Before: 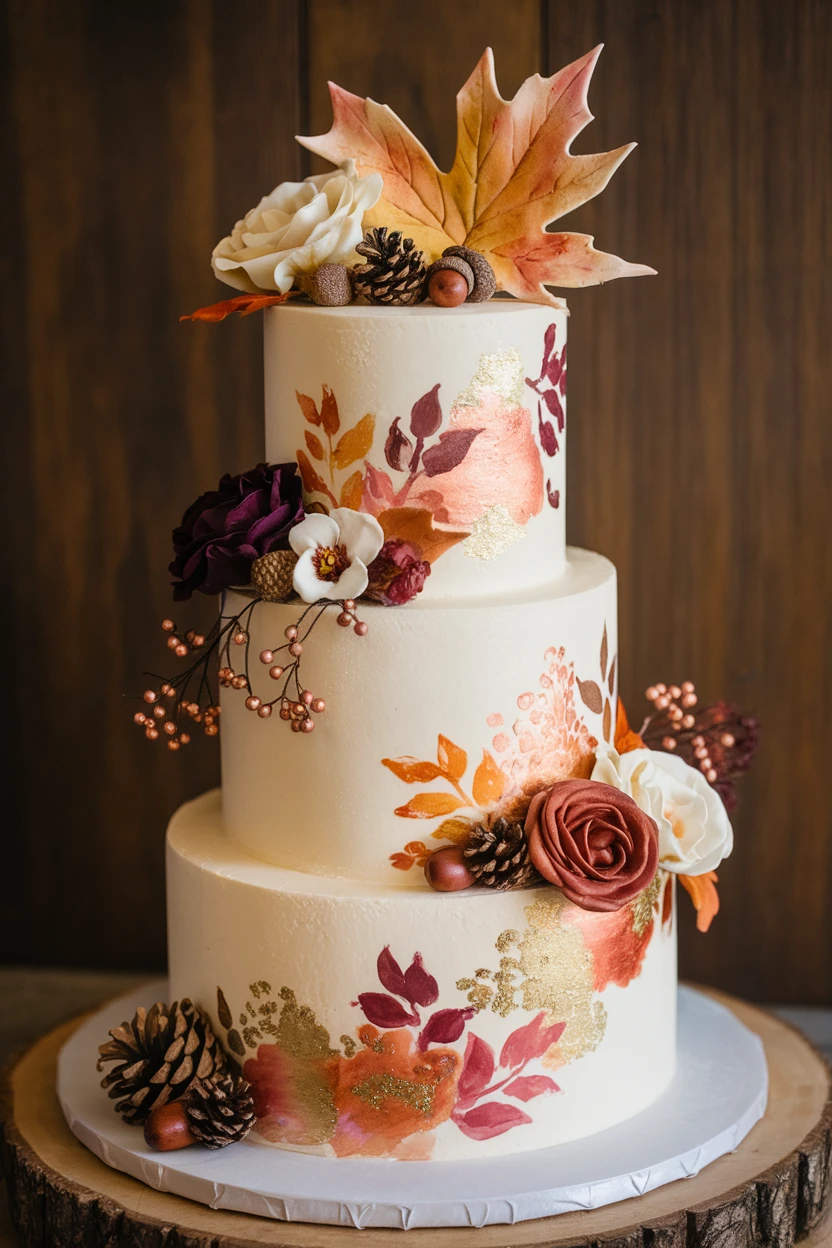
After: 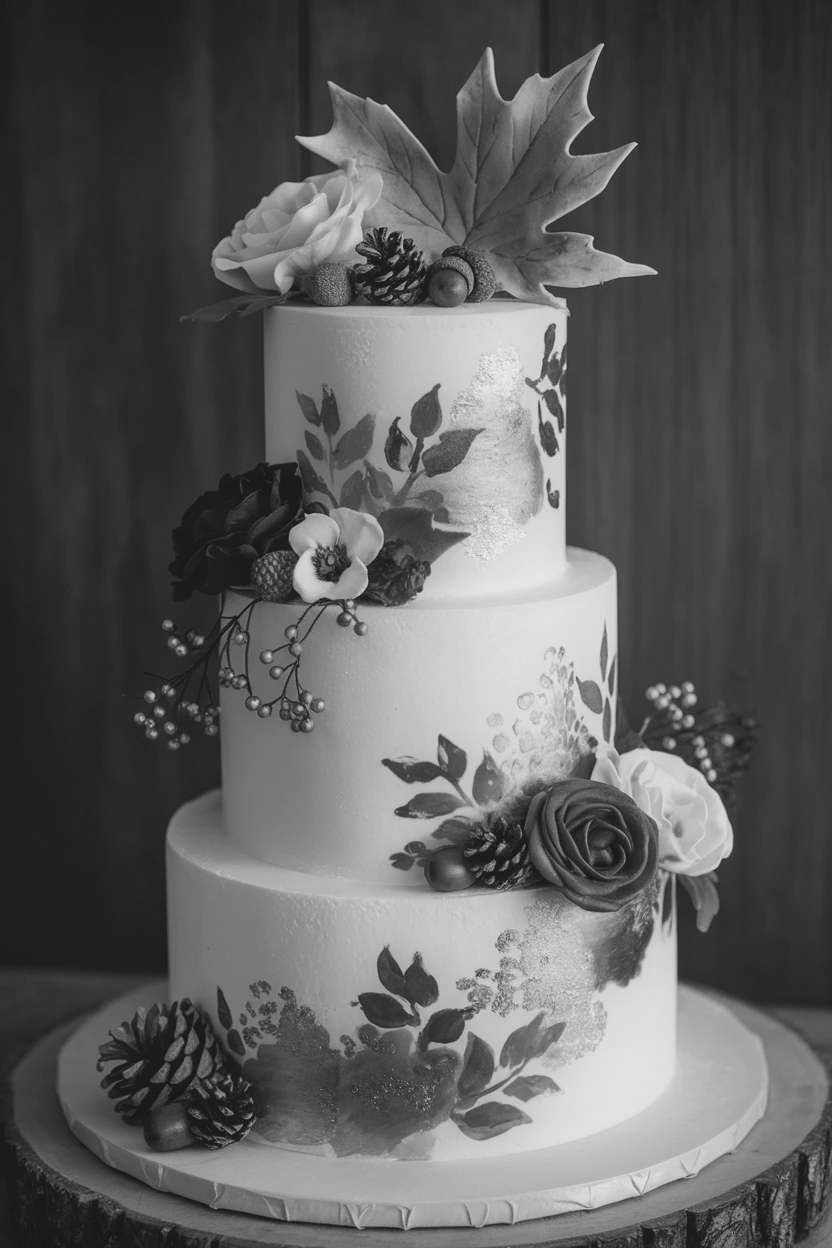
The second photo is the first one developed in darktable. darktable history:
monochrome: a -11.7, b 1.62, size 0.5, highlights 0.38
color correction: highlights a* 10.21, highlights b* 9.79, shadows a* 8.61, shadows b* 7.88, saturation 0.8
vignetting: fall-off radius 93.87%
contrast brightness saturation: contrast -0.19, saturation 0.19
tone equalizer: -8 EV -0.417 EV, -7 EV -0.389 EV, -6 EV -0.333 EV, -5 EV -0.222 EV, -3 EV 0.222 EV, -2 EV 0.333 EV, -1 EV 0.389 EV, +0 EV 0.417 EV, edges refinement/feathering 500, mask exposure compensation -1.57 EV, preserve details no
